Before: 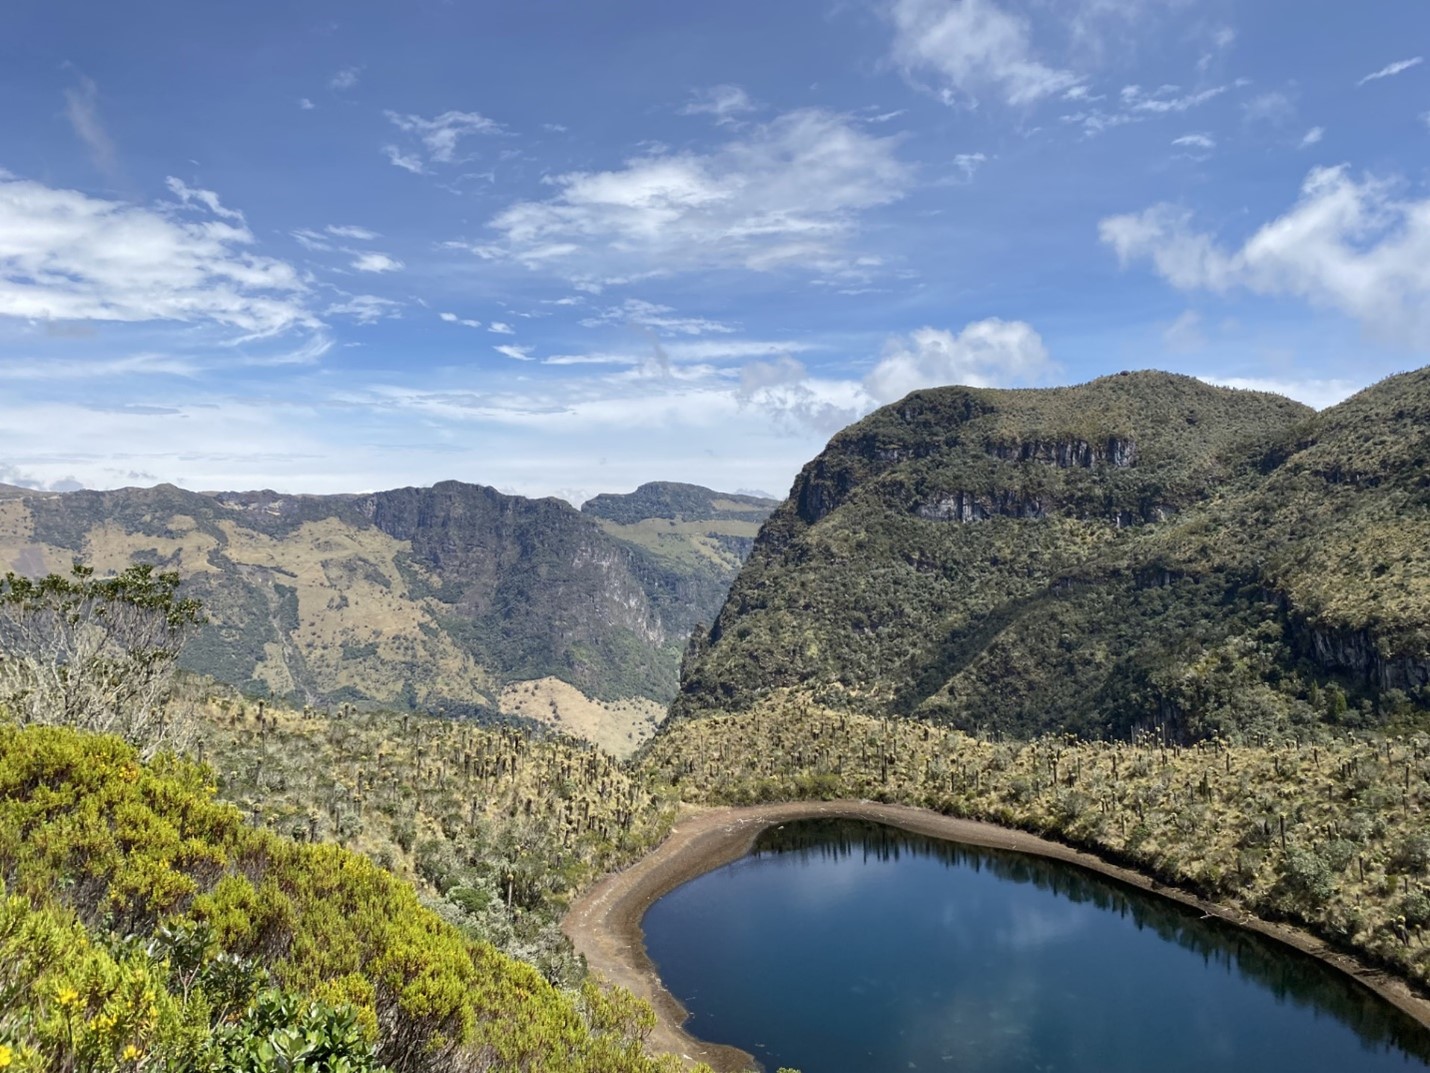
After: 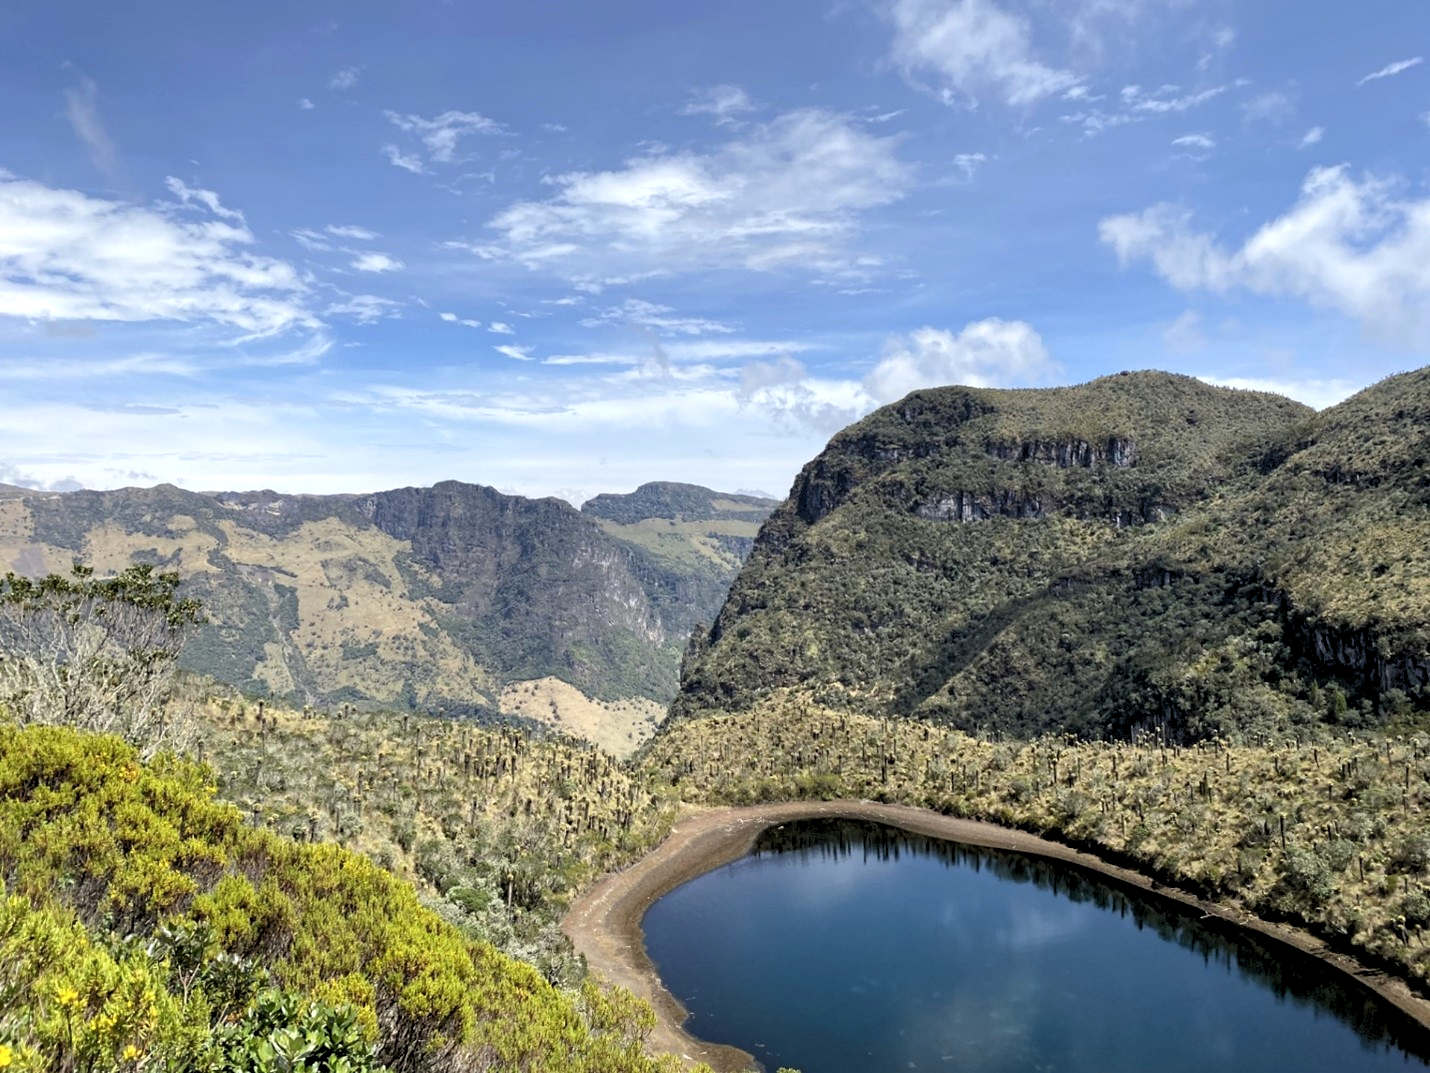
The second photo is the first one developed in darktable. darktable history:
shadows and highlights: radius 331.84, shadows 53.55, highlights -100, compress 94.63%, highlights color adjustment 73.23%, soften with gaussian
rgb levels: levels [[0.01, 0.419, 0.839], [0, 0.5, 1], [0, 0.5, 1]]
